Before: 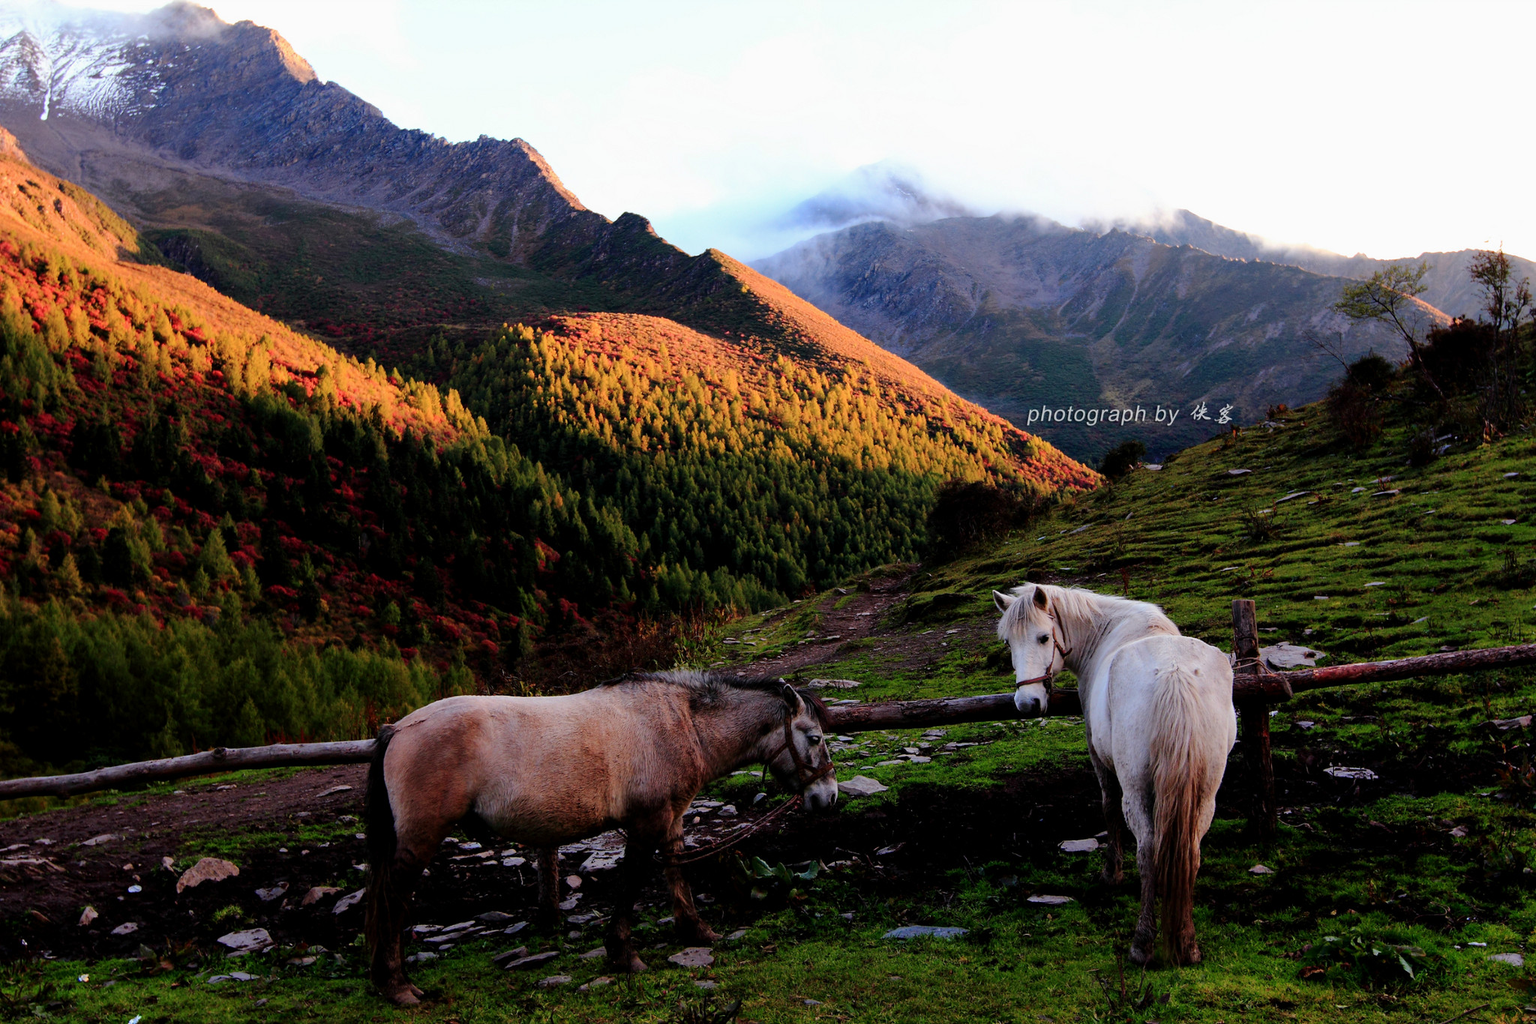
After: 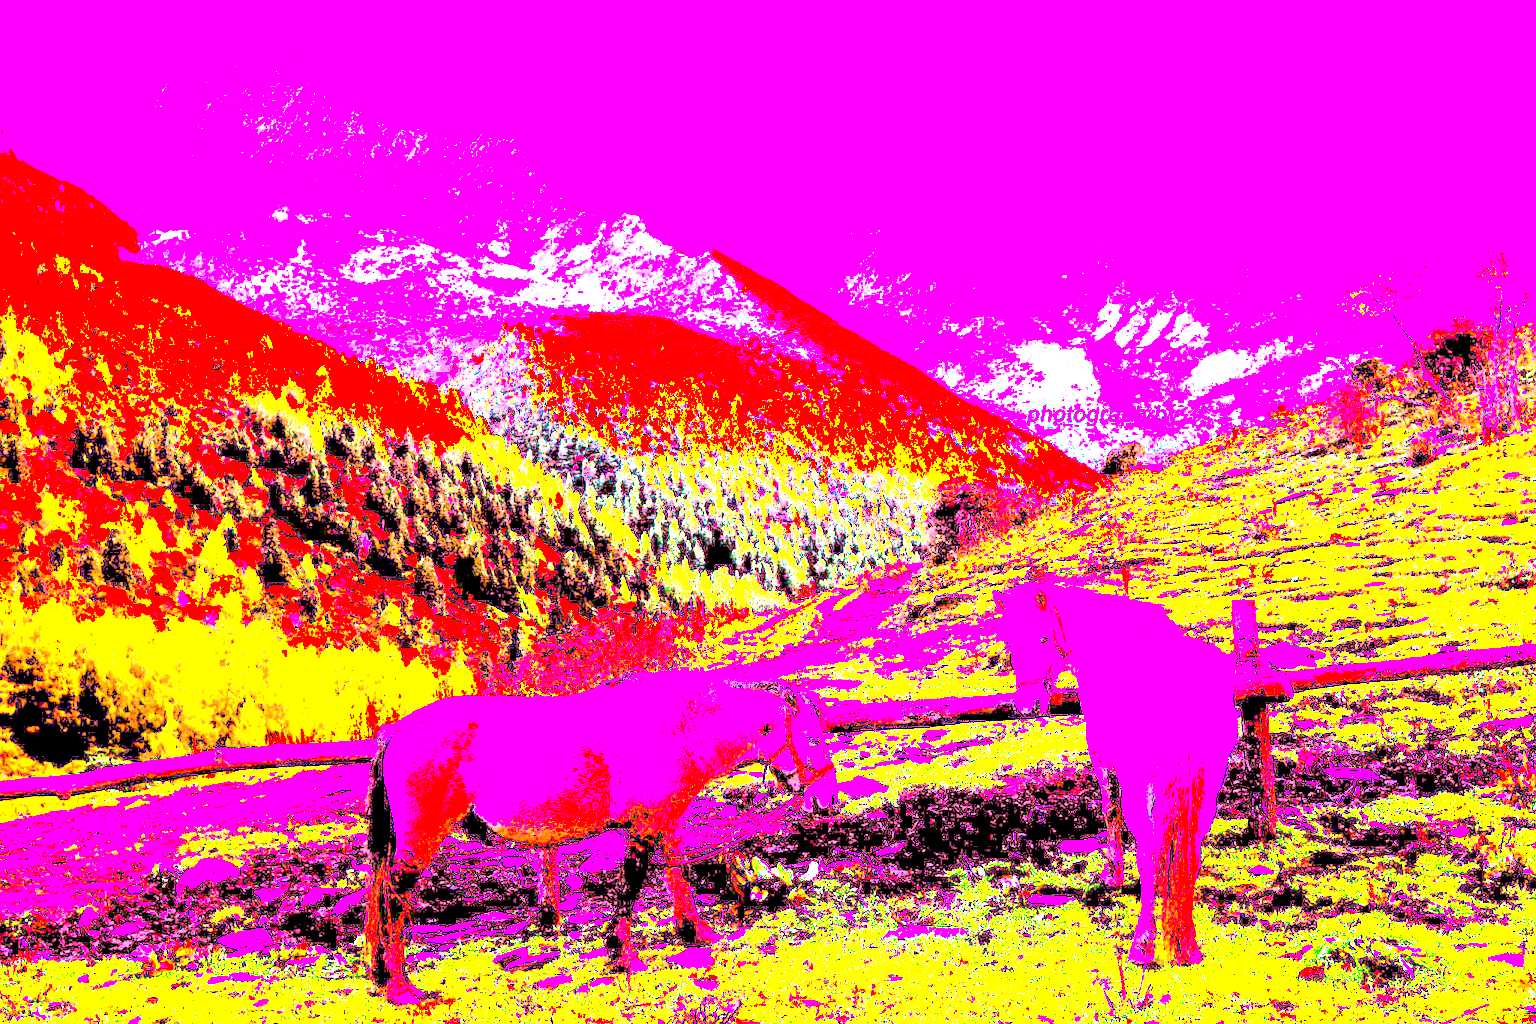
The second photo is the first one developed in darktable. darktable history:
white balance: red 4.26, blue 1.802
exposure: exposure 8 EV, compensate highlight preservation false
color balance rgb: perceptual saturation grading › global saturation 20%, global vibrance 20%
